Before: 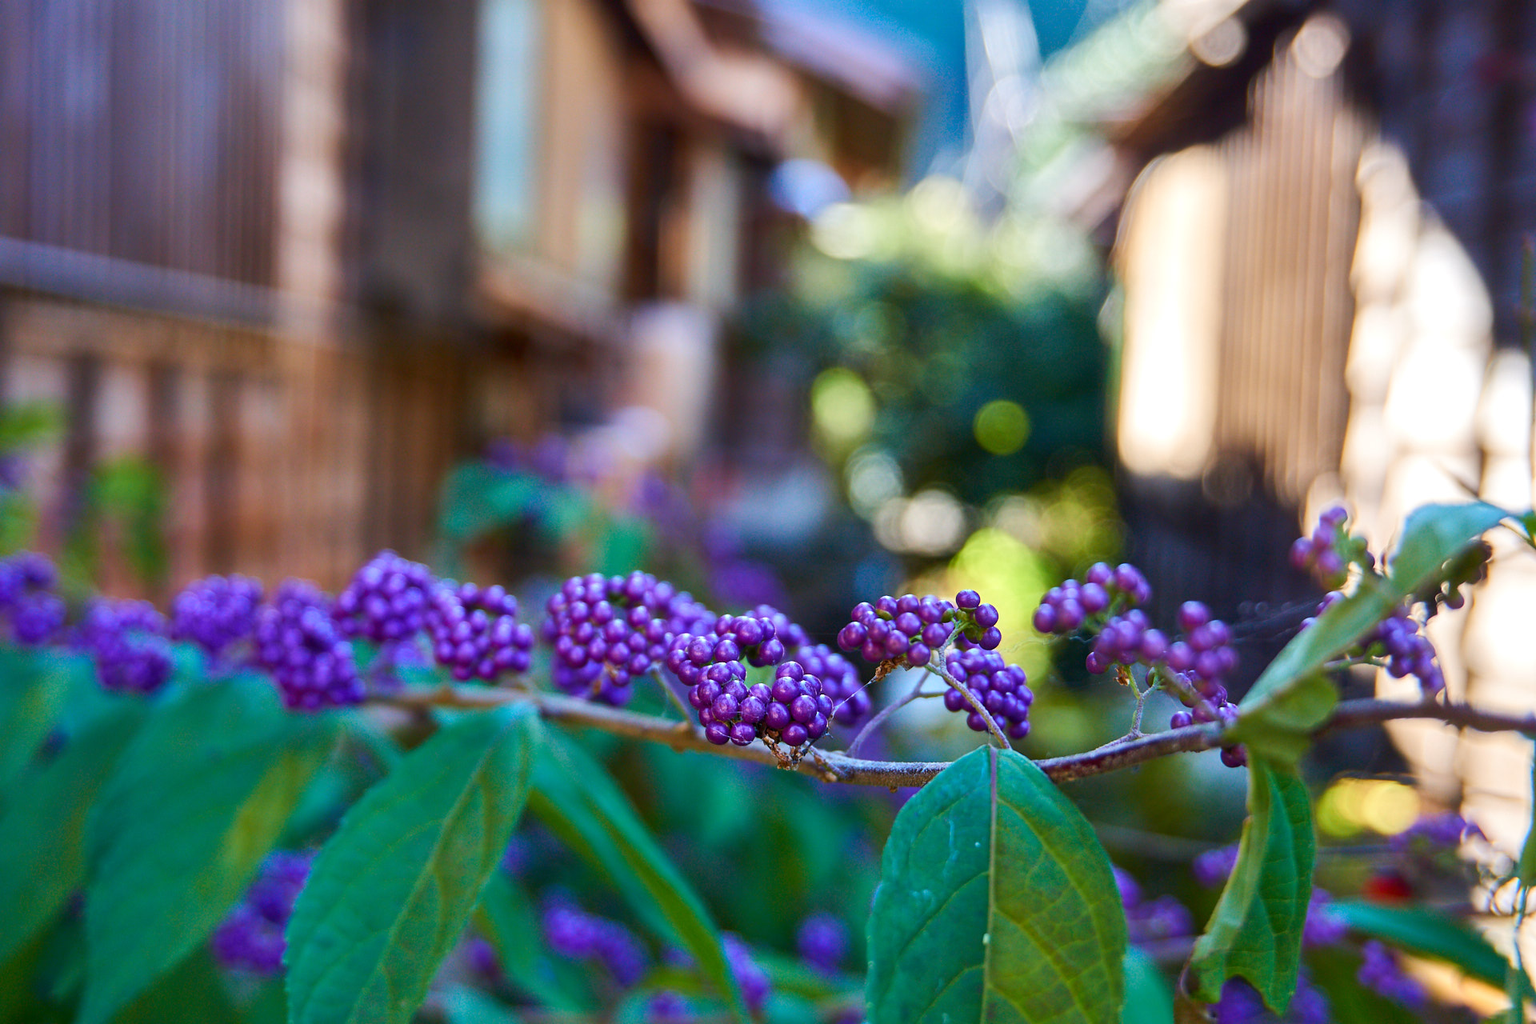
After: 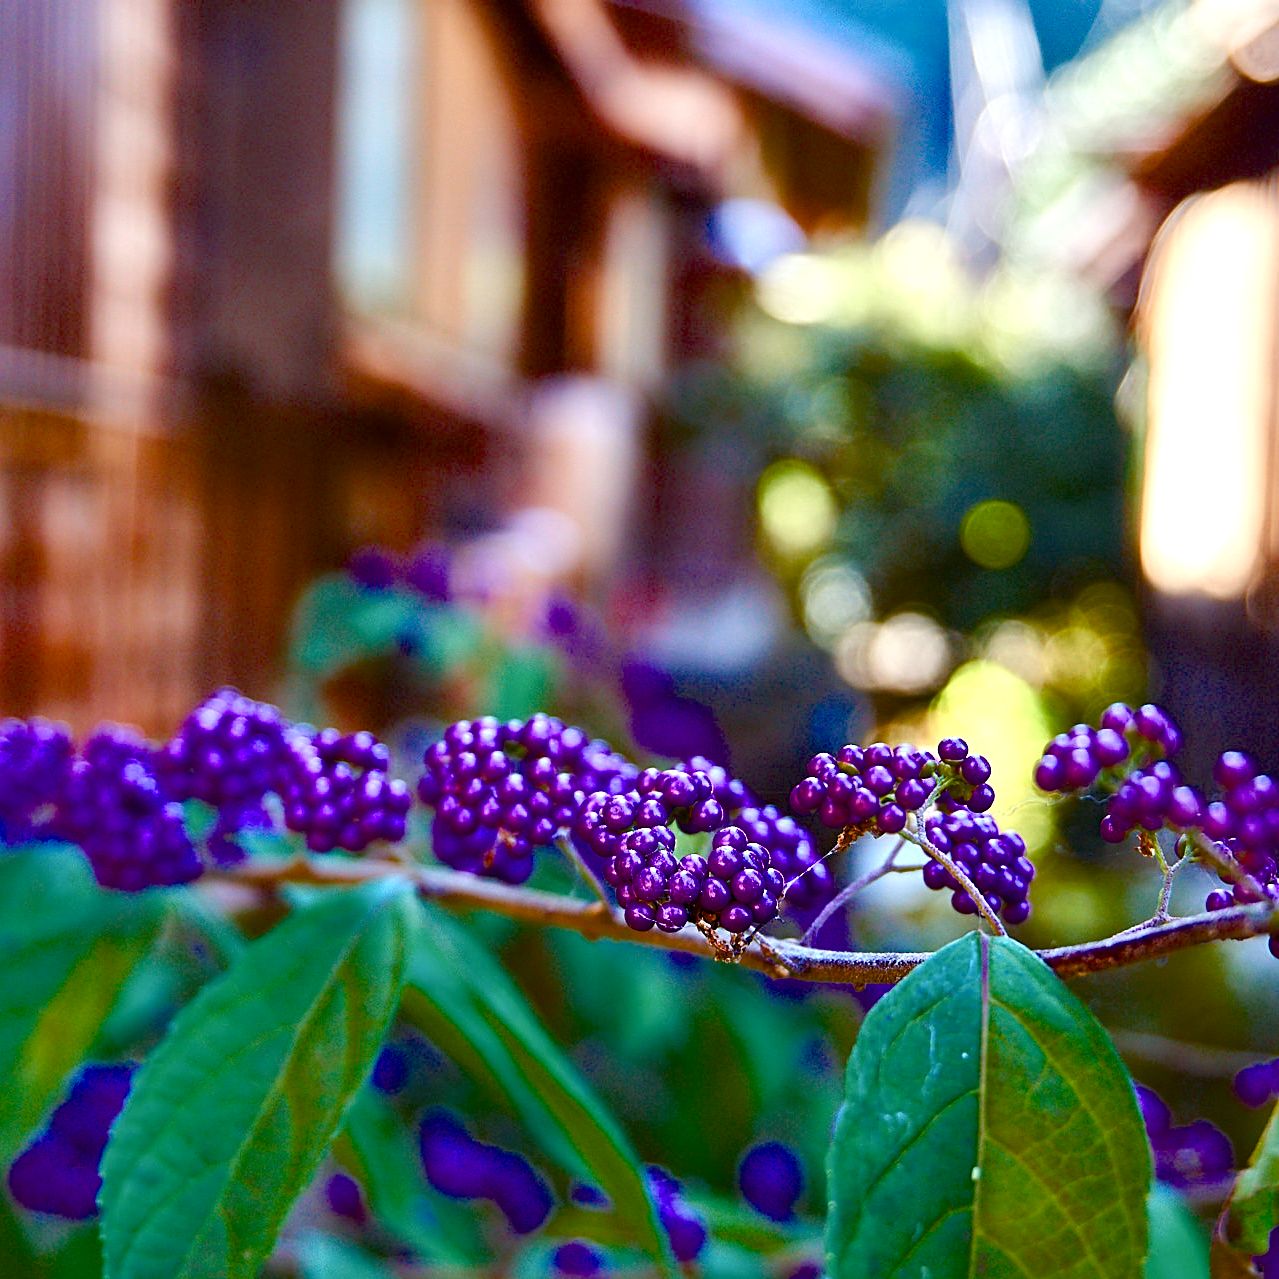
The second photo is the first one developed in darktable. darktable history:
exposure: exposure -0.115 EV, compensate highlight preservation false
crop and rotate: left 13.423%, right 19.928%
color balance rgb: power › chroma 1.542%, power › hue 27.32°, perceptual saturation grading › global saturation 25.63%, perceptual saturation grading › highlights -50.148%, perceptual saturation grading › shadows 30.454%, perceptual brilliance grading › global brilliance 24.664%, saturation formula JzAzBz (2021)
sharpen: on, module defaults
